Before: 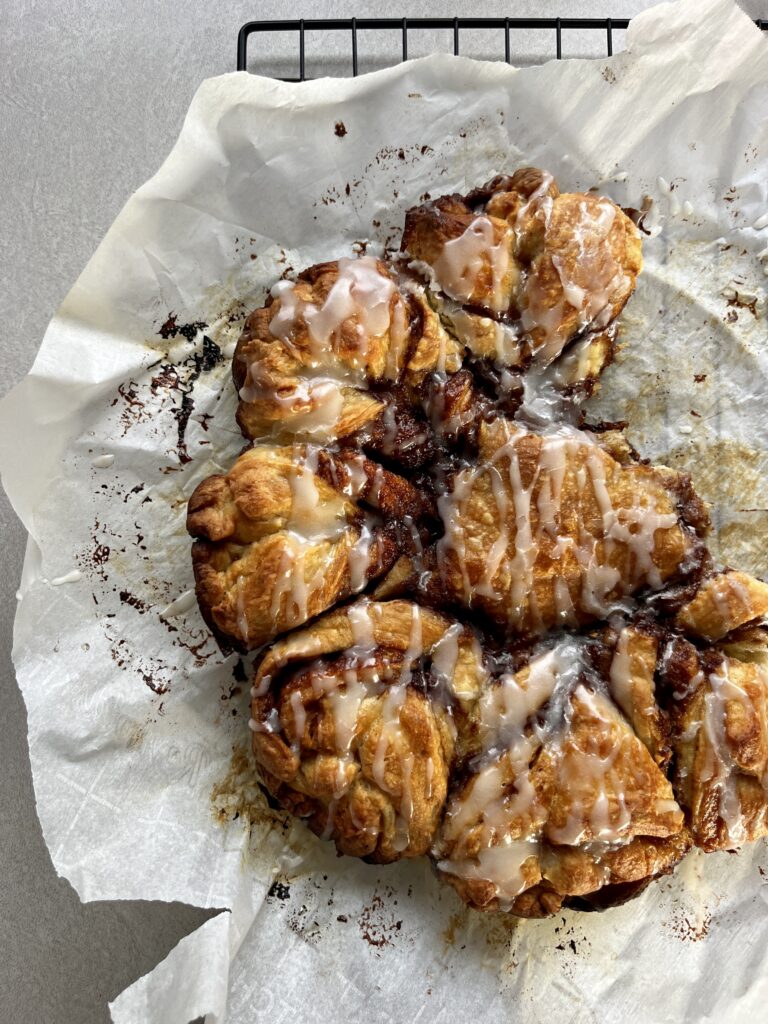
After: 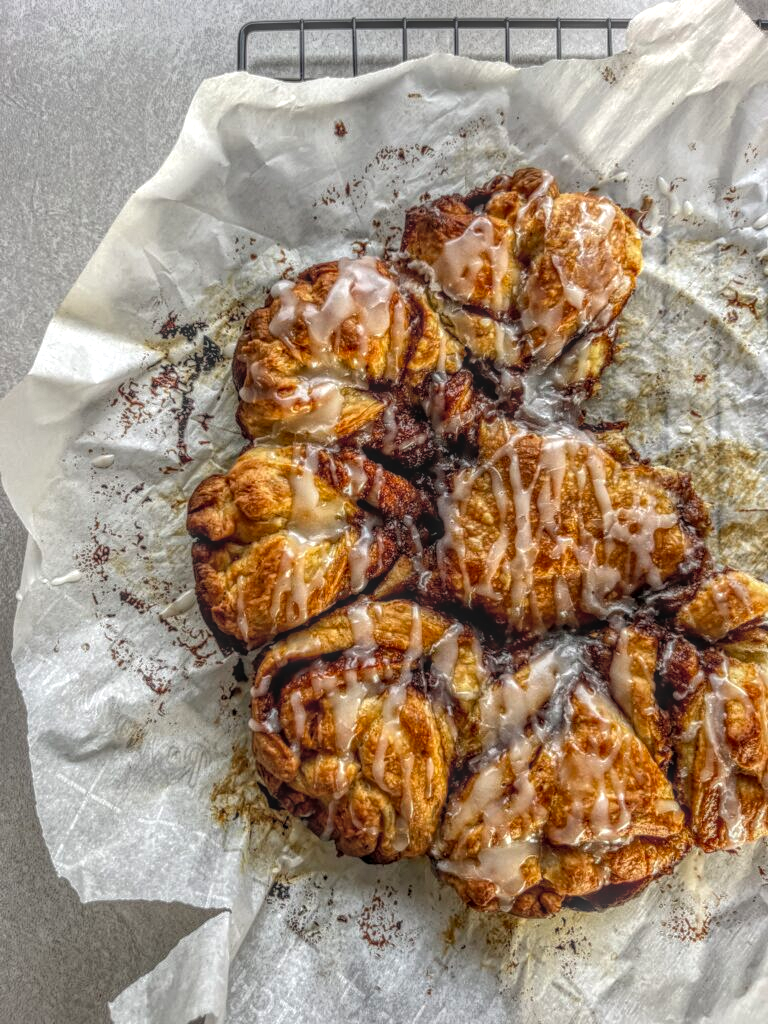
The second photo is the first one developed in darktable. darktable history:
local contrast "HDR local tone-mapping": highlights 0%, shadows 0%, detail 200%, midtone range 0.25
